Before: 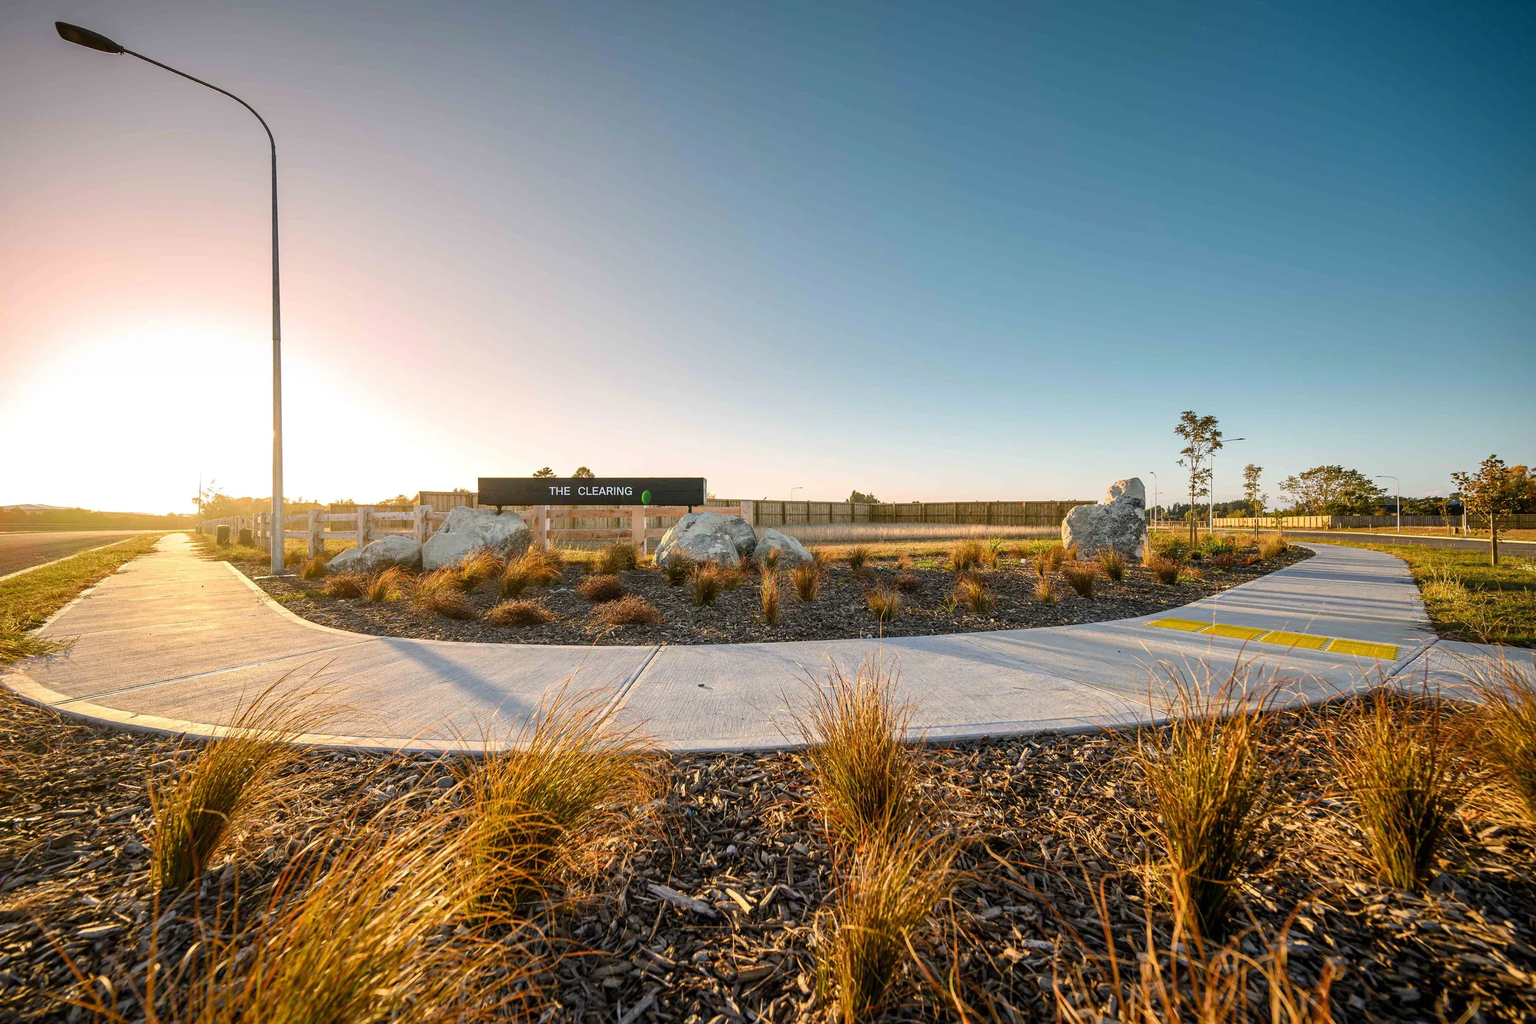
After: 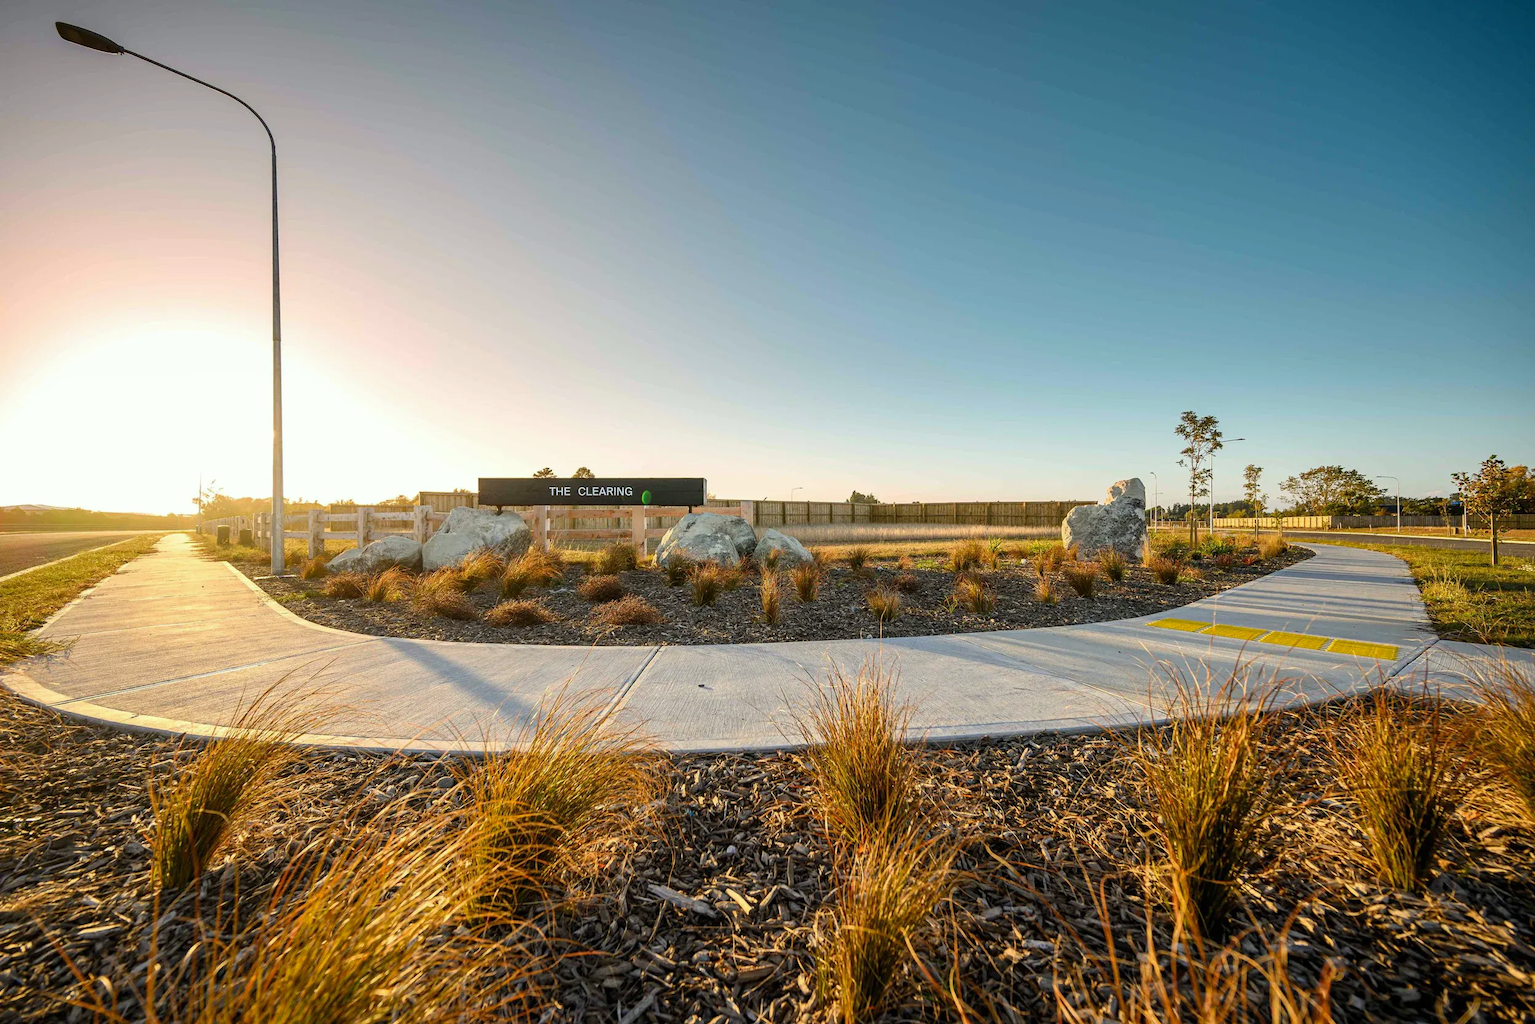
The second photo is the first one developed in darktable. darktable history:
color correction: highlights a* -2.66, highlights b* 2.43
